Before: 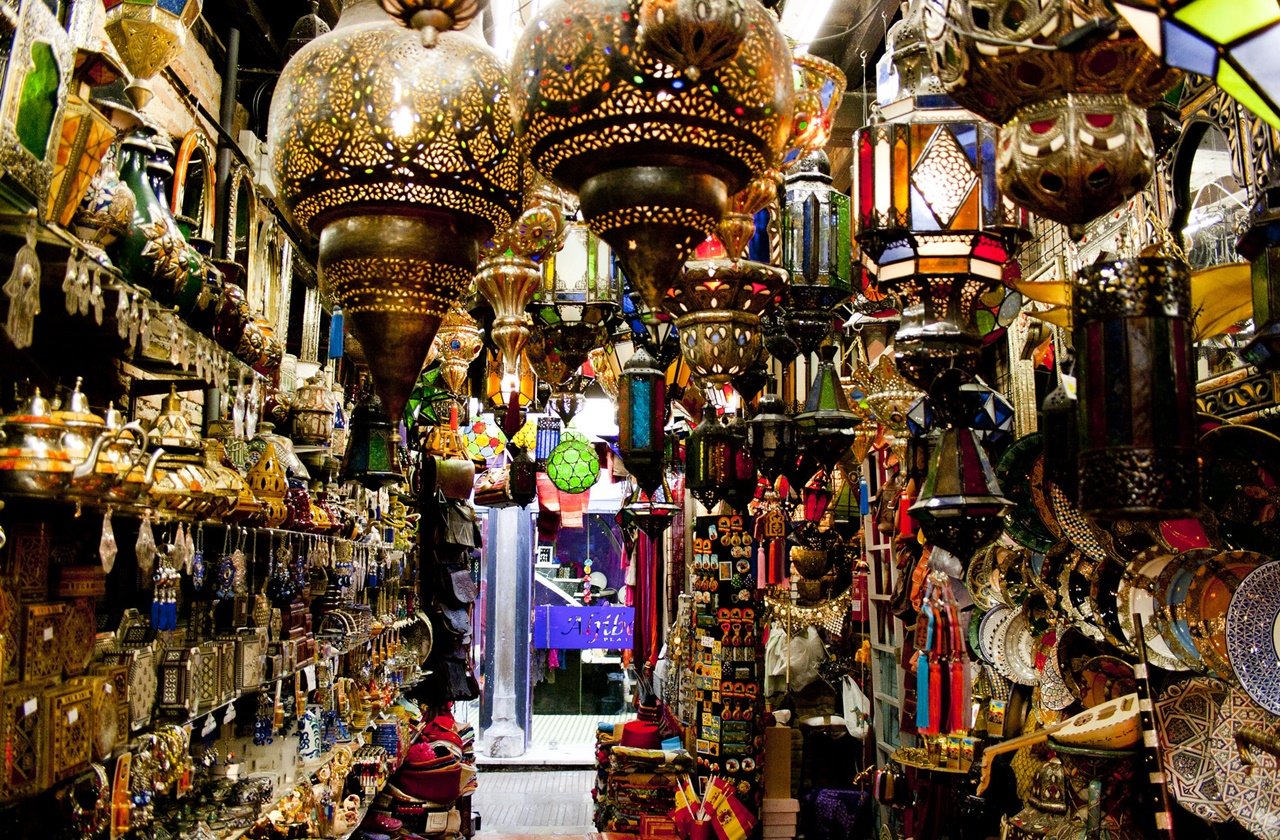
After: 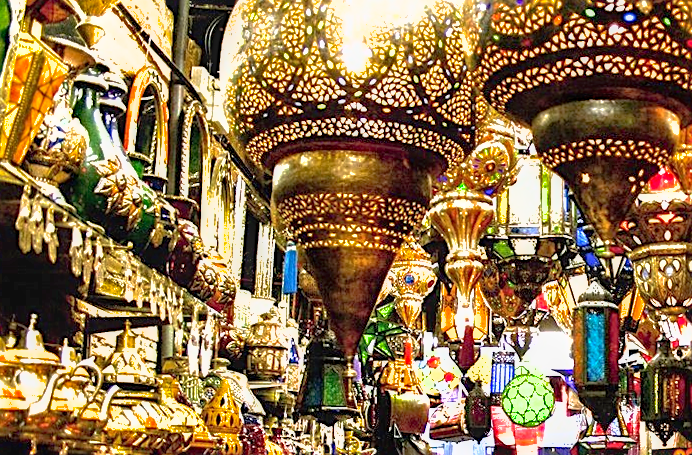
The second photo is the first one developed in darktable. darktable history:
sharpen: on, module defaults
crop and rotate: left 3.047%, top 7.509%, right 42.236%, bottom 37.598%
local contrast: on, module defaults
exposure: black level correction 0, exposure 1.2 EV, compensate exposure bias true, compensate highlight preservation false
haze removal: compatibility mode true, adaptive false
shadows and highlights: on, module defaults
rotate and perspective: rotation -0.45°, automatic cropping original format, crop left 0.008, crop right 0.992, crop top 0.012, crop bottom 0.988
